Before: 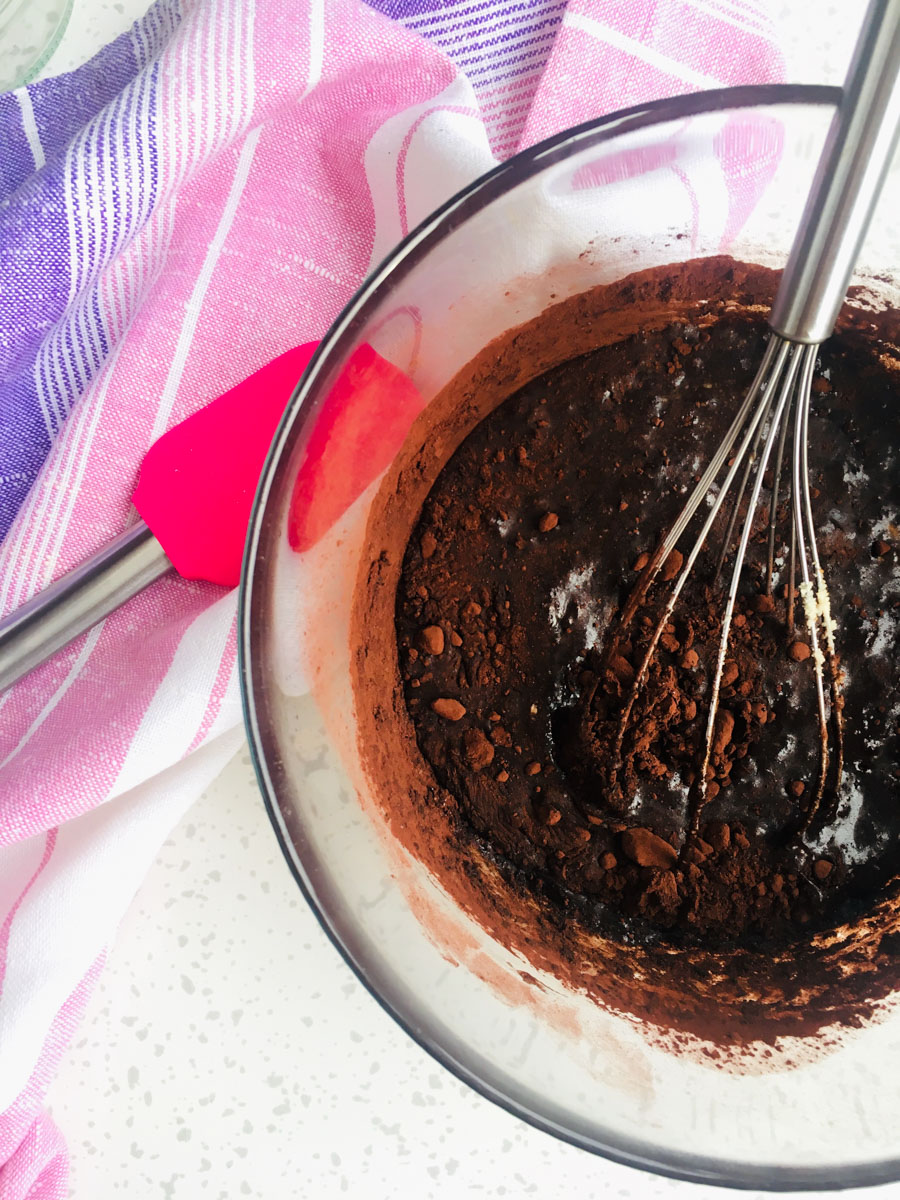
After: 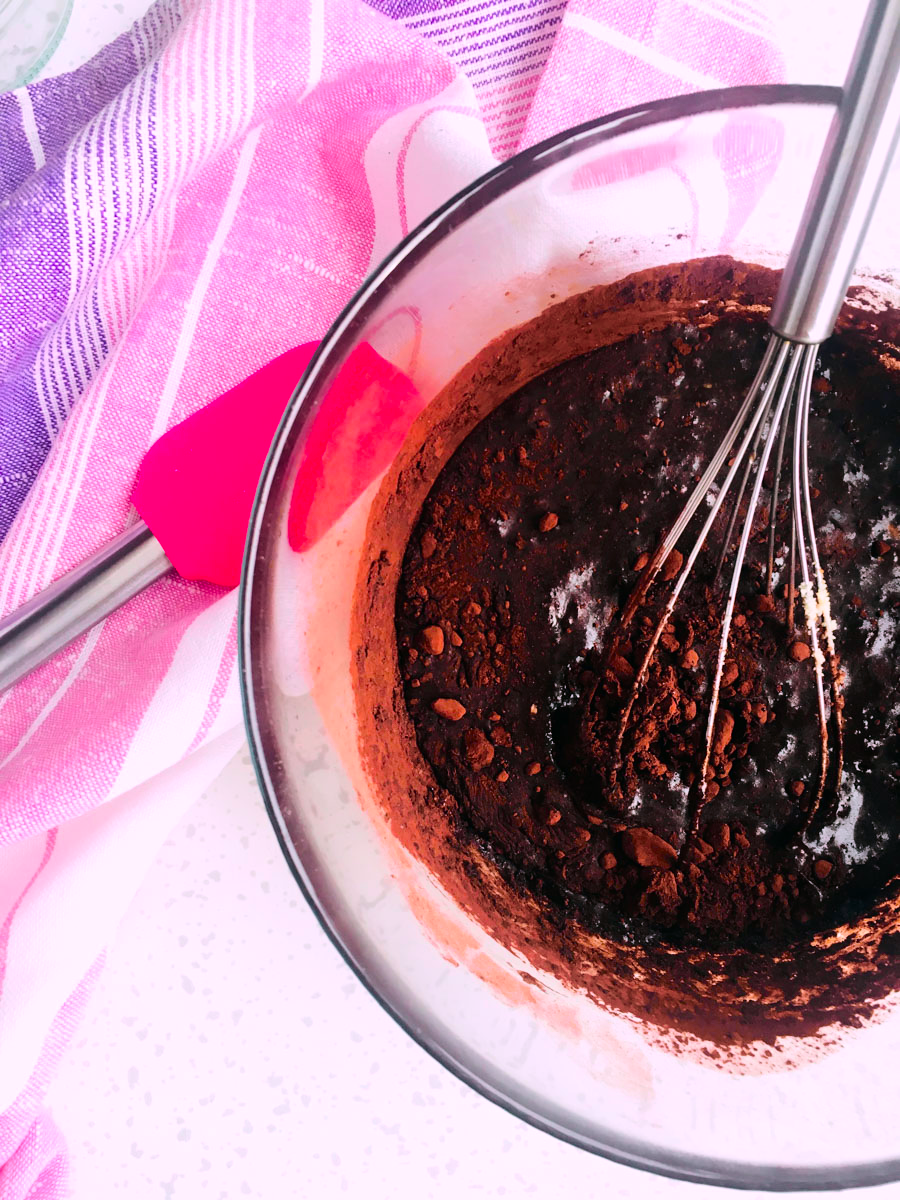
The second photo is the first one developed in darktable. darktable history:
white balance: red 1.066, blue 1.119
tone curve: curves: ch0 [(0, 0.003) (0.056, 0.041) (0.211, 0.187) (0.482, 0.519) (0.836, 0.864) (0.997, 0.984)]; ch1 [(0, 0) (0.276, 0.206) (0.393, 0.364) (0.482, 0.471) (0.506, 0.5) (0.523, 0.523) (0.572, 0.604) (0.635, 0.665) (0.695, 0.759) (1, 1)]; ch2 [(0, 0) (0.438, 0.456) (0.473, 0.47) (0.503, 0.503) (0.536, 0.527) (0.562, 0.584) (0.612, 0.61) (0.679, 0.72) (1, 1)], color space Lab, independent channels, preserve colors none
